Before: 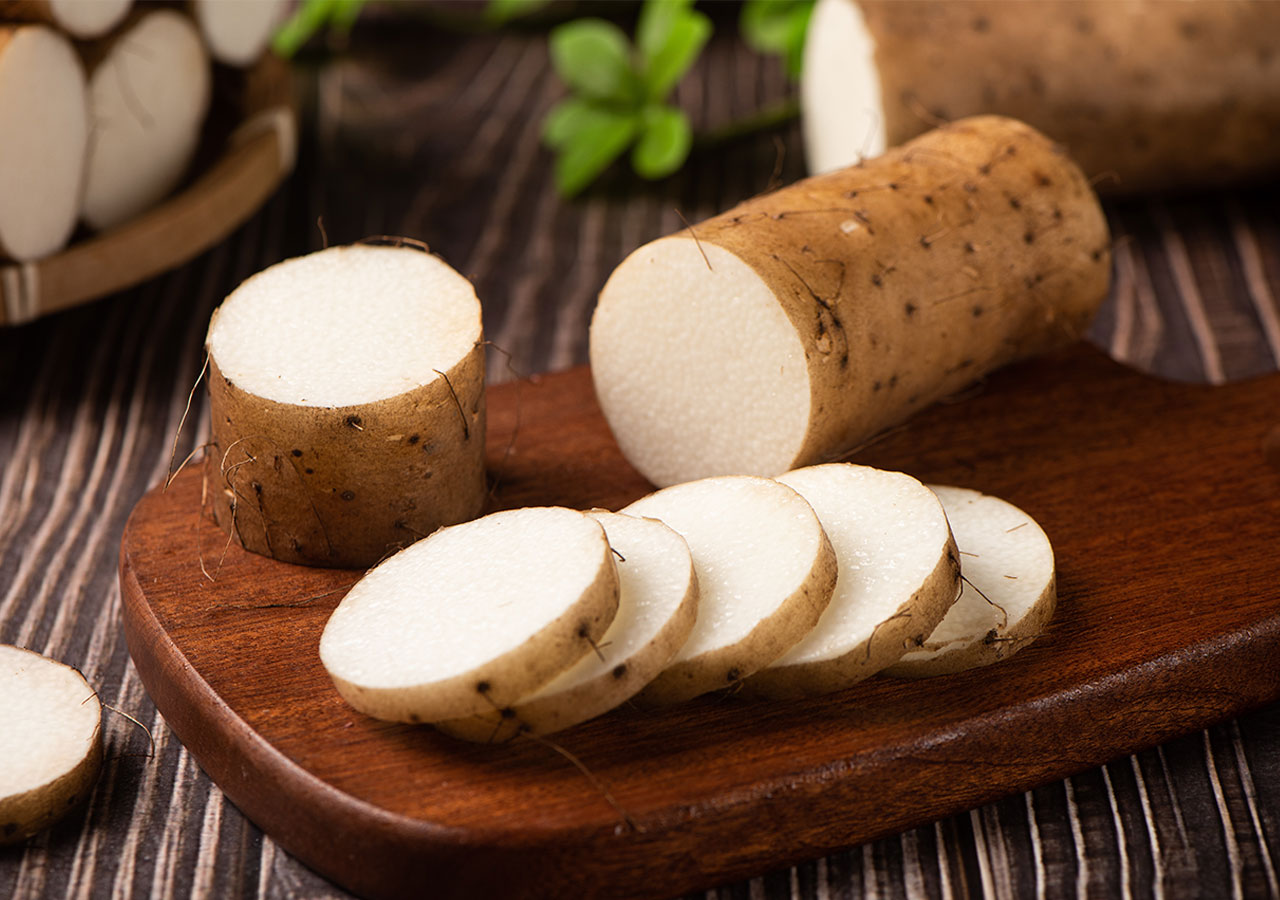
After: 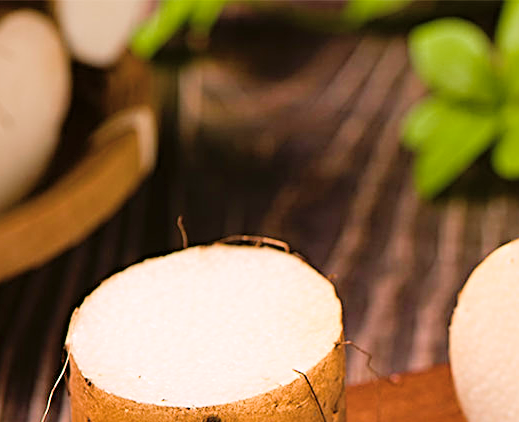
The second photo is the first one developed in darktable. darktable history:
contrast brightness saturation: brightness 0.142
sharpen: radius 3.13
crop and rotate: left 10.994%, top 0.062%, right 48.407%, bottom 53.009%
color balance rgb: highlights gain › chroma 1.555%, highlights gain › hue 307.22°, perceptual saturation grading › global saturation 0.291%, perceptual saturation grading › highlights -16.667%, perceptual saturation grading › mid-tones 32.964%, perceptual saturation grading › shadows 50.374%, global vibrance 20%
tone curve: curves: ch0 [(0, 0.01) (0.052, 0.045) (0.136, 0.133) (0.29, 0.332) (0.453, 0.531) (0.676, 0.751) (0.89, 0.919) (1, 1)]; ch1 [(0, 0) (0.094, 0.081) (0.285, 0.299) (0.385, 0.403) (0.446, 0.443) (0.502, 0.5) (0.544, 0.552) (0.589, 0.612) (0.722, 0.728) (1, 1)]; ch2 [(0, 0) (0.257, 0.217) (0.43, 0.421) (0.498, 0.507) (0.531, 0.544) (0.56, 0.579) (0.625, 0.642) (1, 1)], color space Lab, independent channels, preserve colors none
